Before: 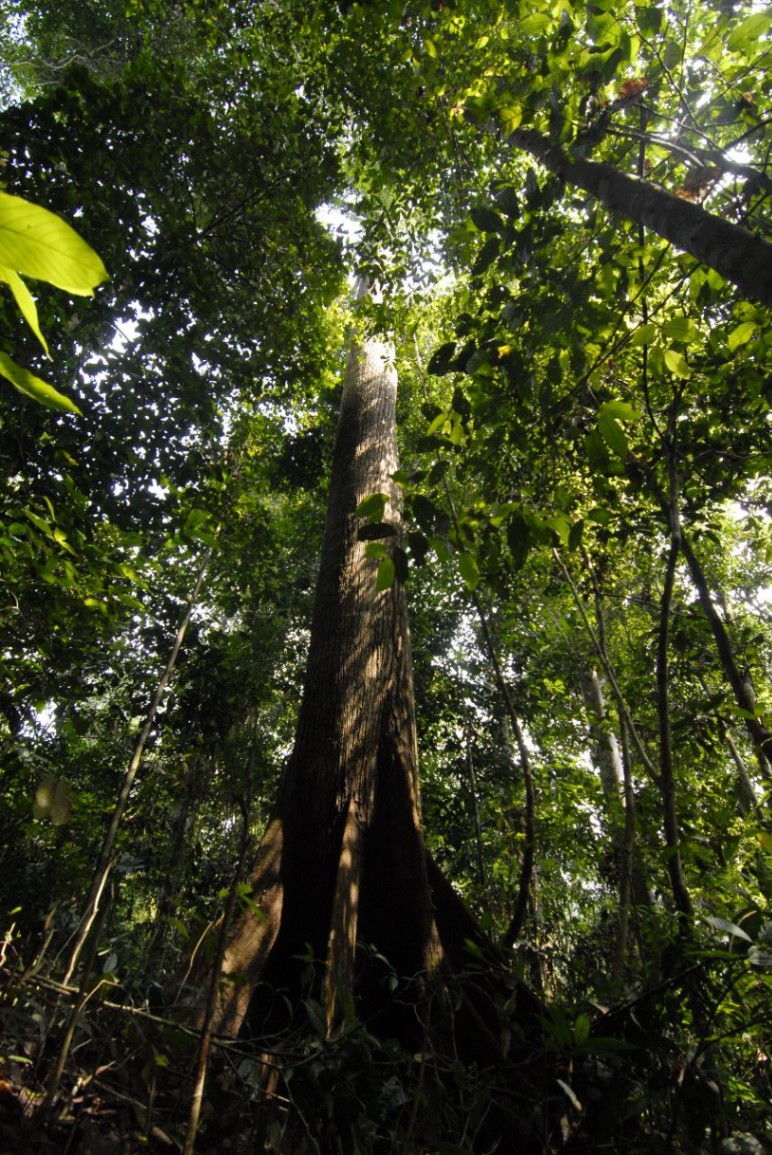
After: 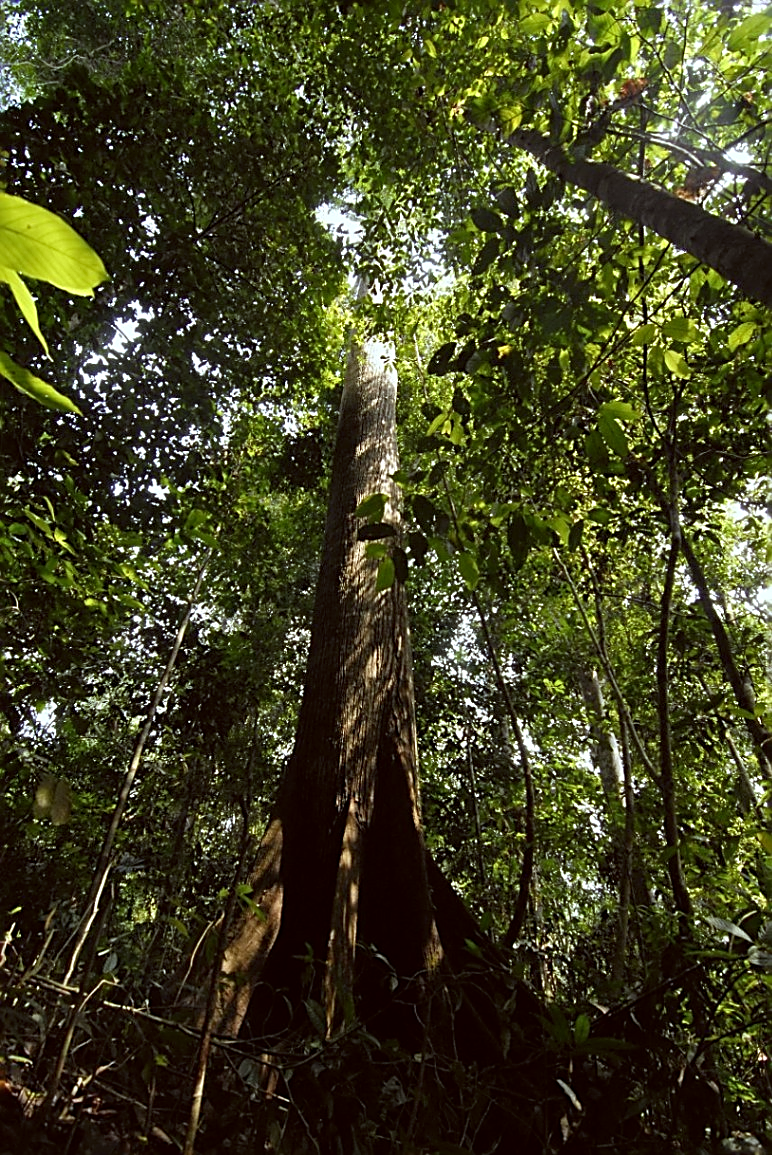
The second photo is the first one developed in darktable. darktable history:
color correction: highlights a* -5.07, highlights b* -3.76, shadows a* 4.13, shadows b* 4.2
sharpen: amount 1.01
